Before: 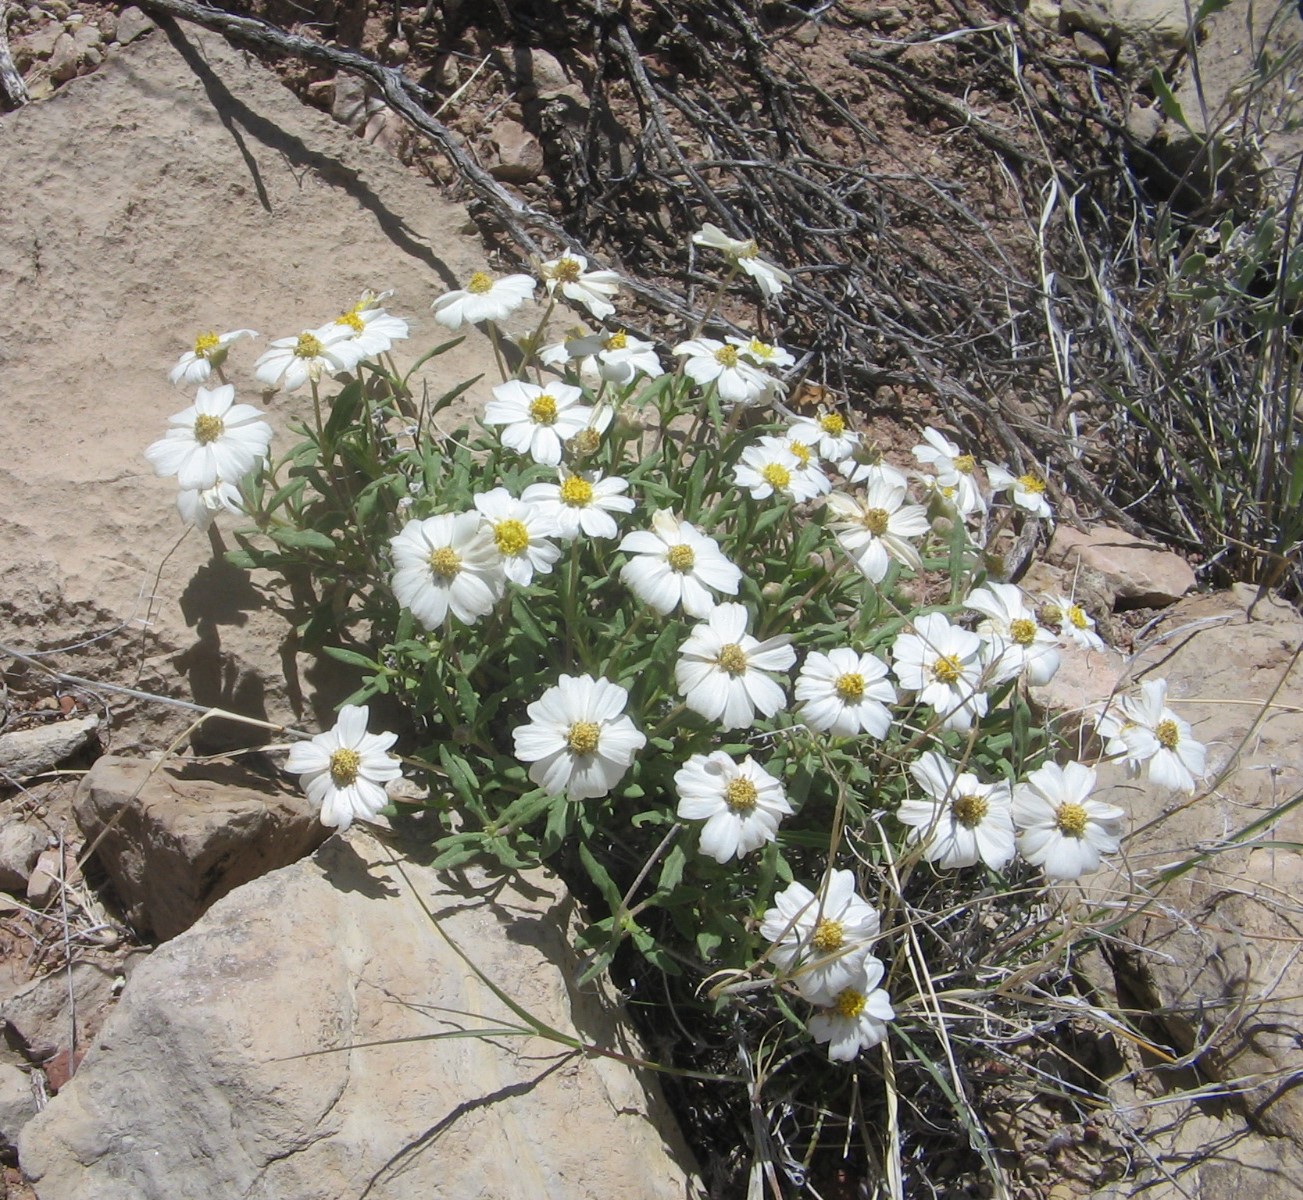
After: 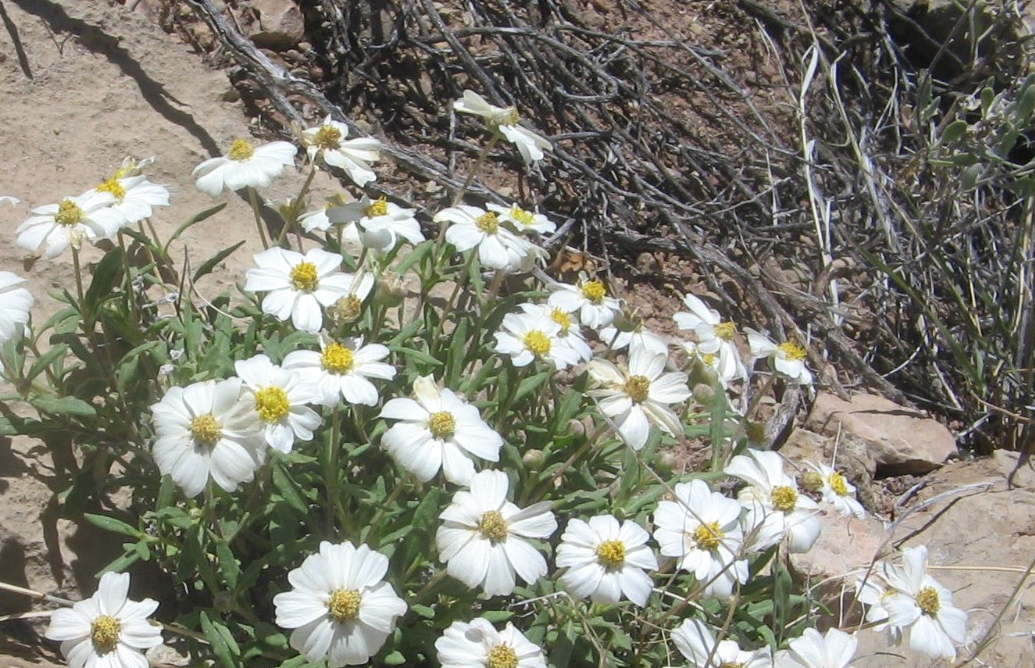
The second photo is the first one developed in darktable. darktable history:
crop: left 18.38%, top 11.092%, right 2.134%, bottom 33.217%
exposure: exposure 0.078 EV, compensate highlight preservation false
